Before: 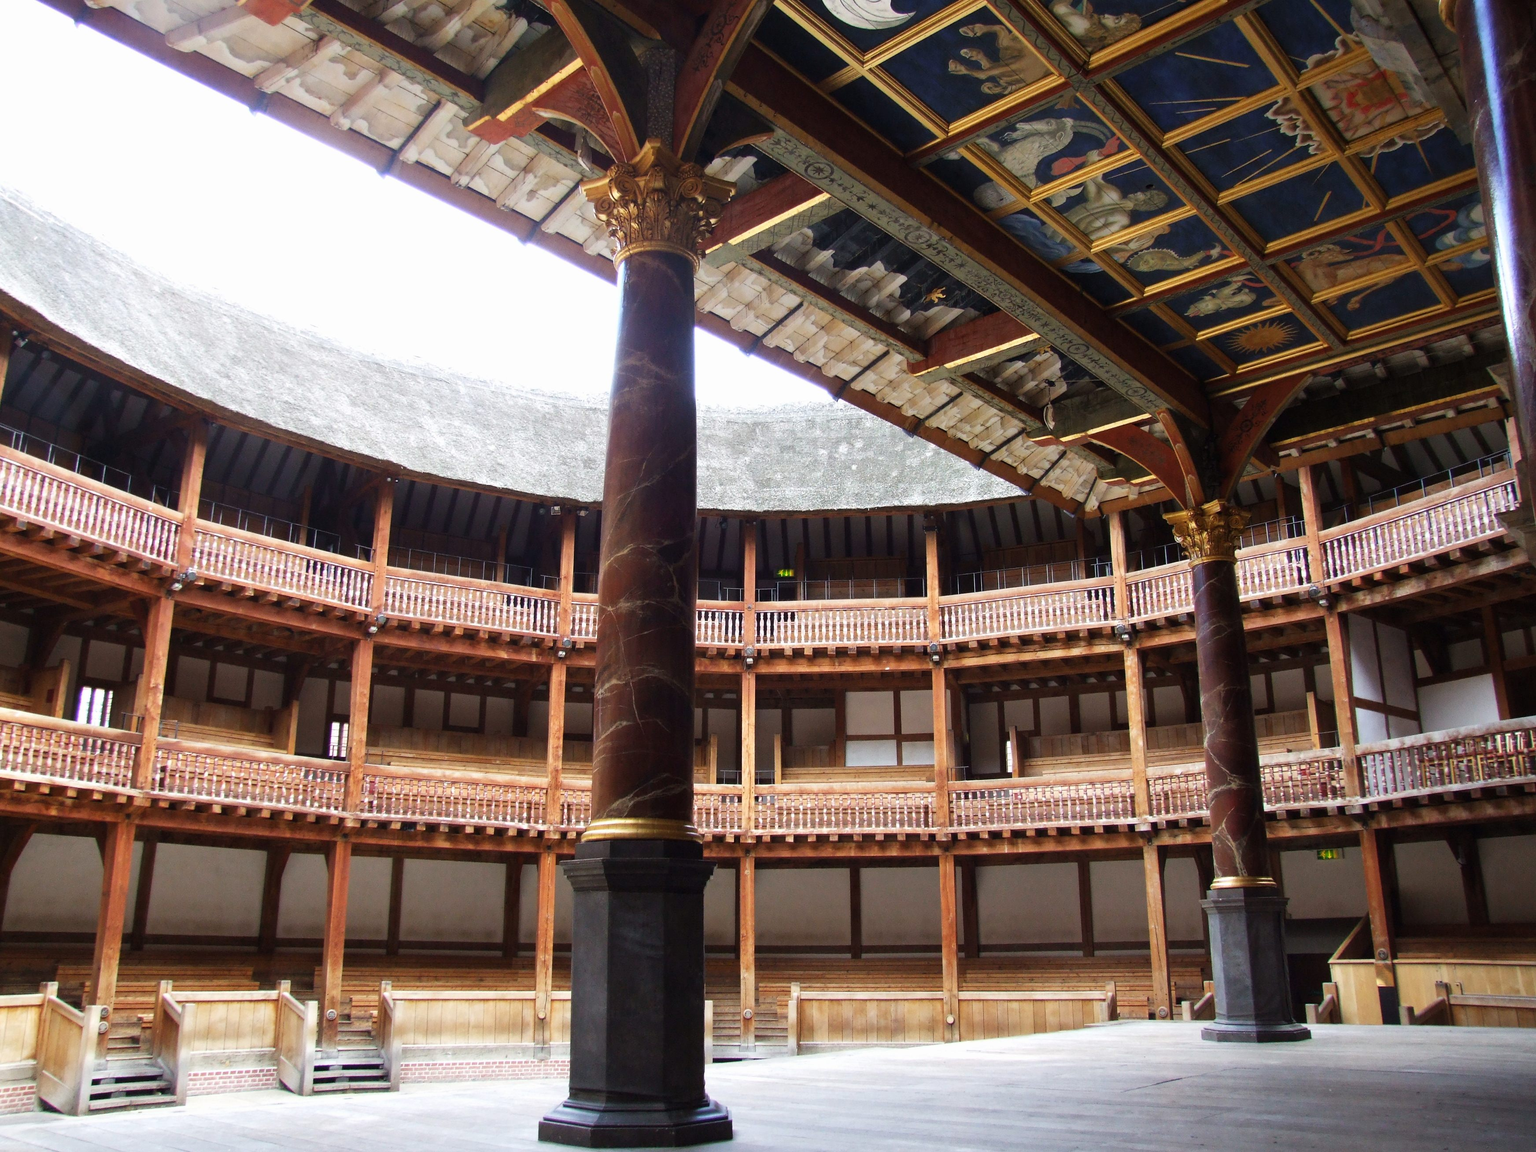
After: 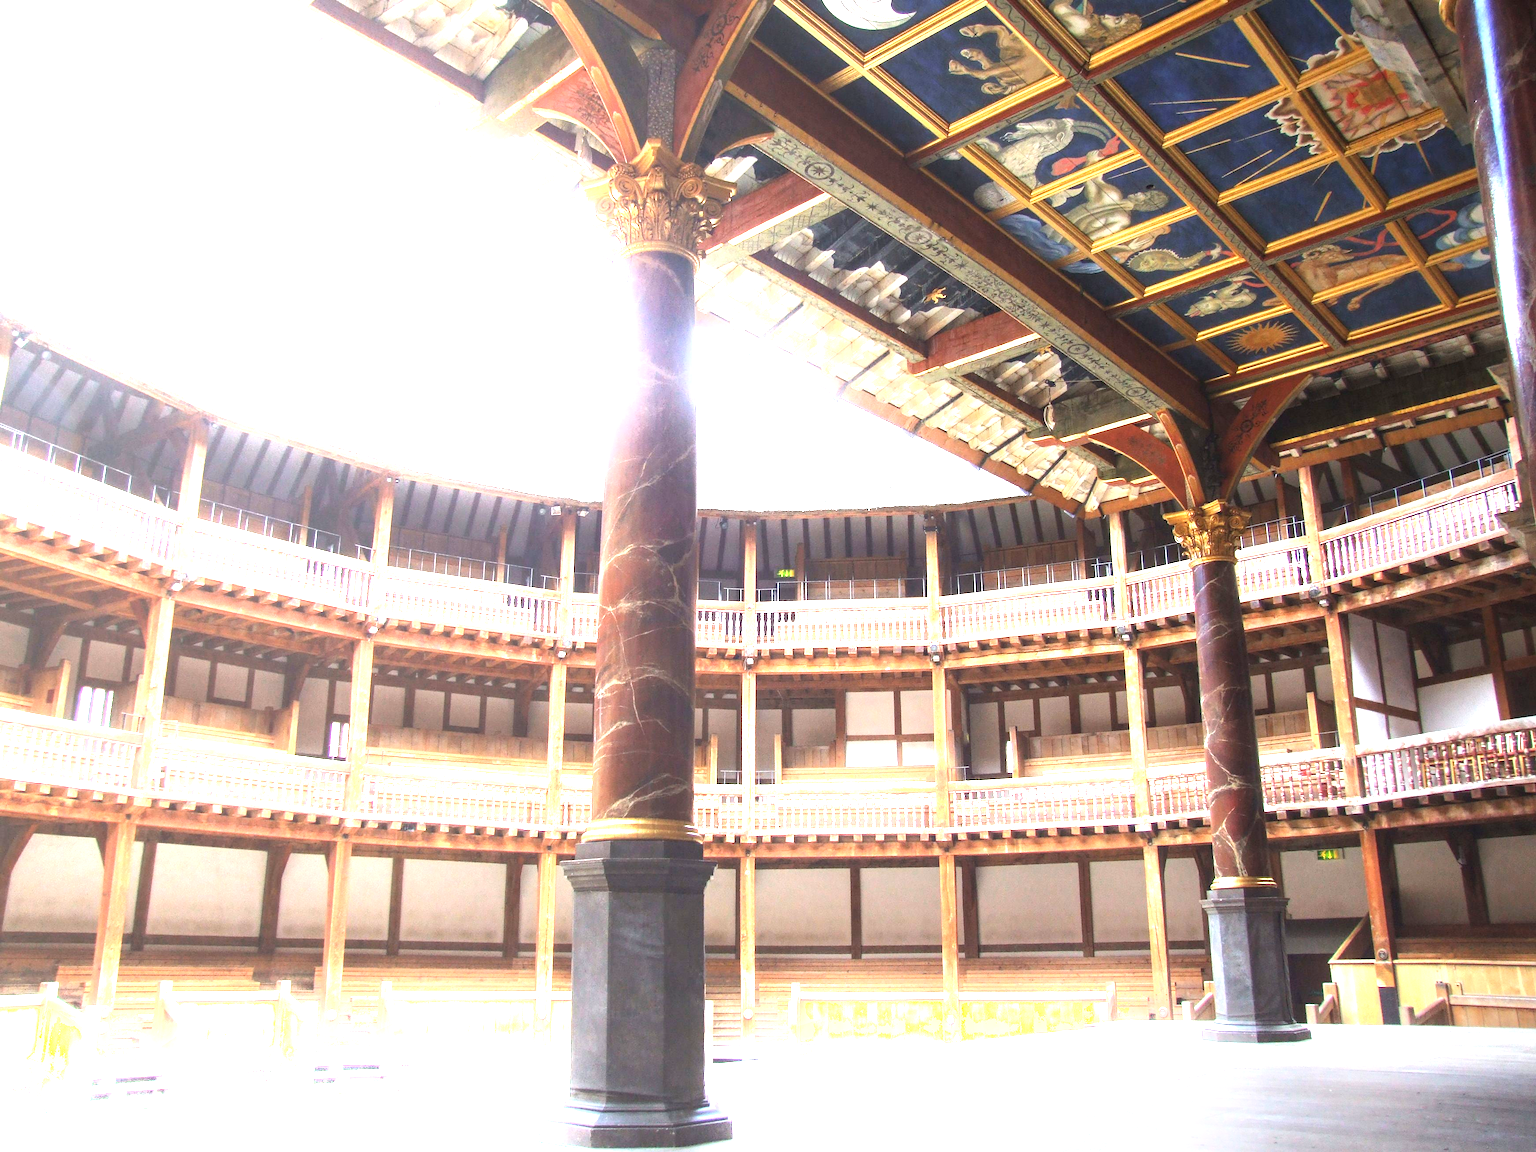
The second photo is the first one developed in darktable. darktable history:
exposure: black level correction 0, exposure 1.6 EV, compensate exposure bias true, compensate highlight preservation false
shadows and highlights: shadows -40.15, highlights 62.88, soften with gaussian
local contrast: detail 110%
